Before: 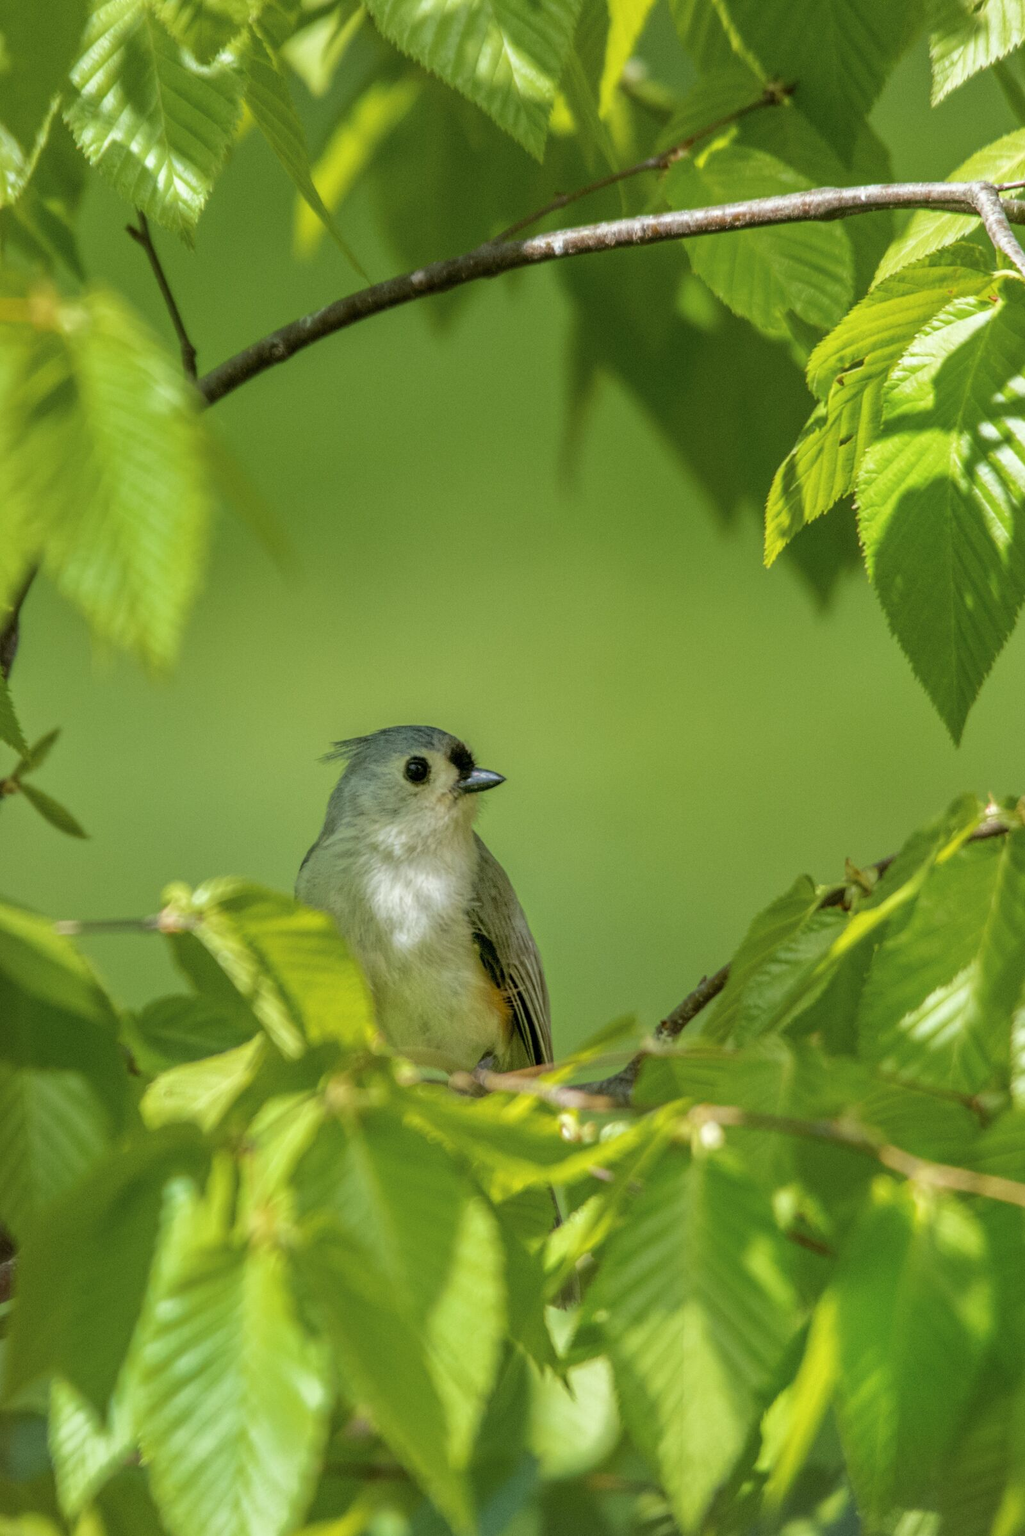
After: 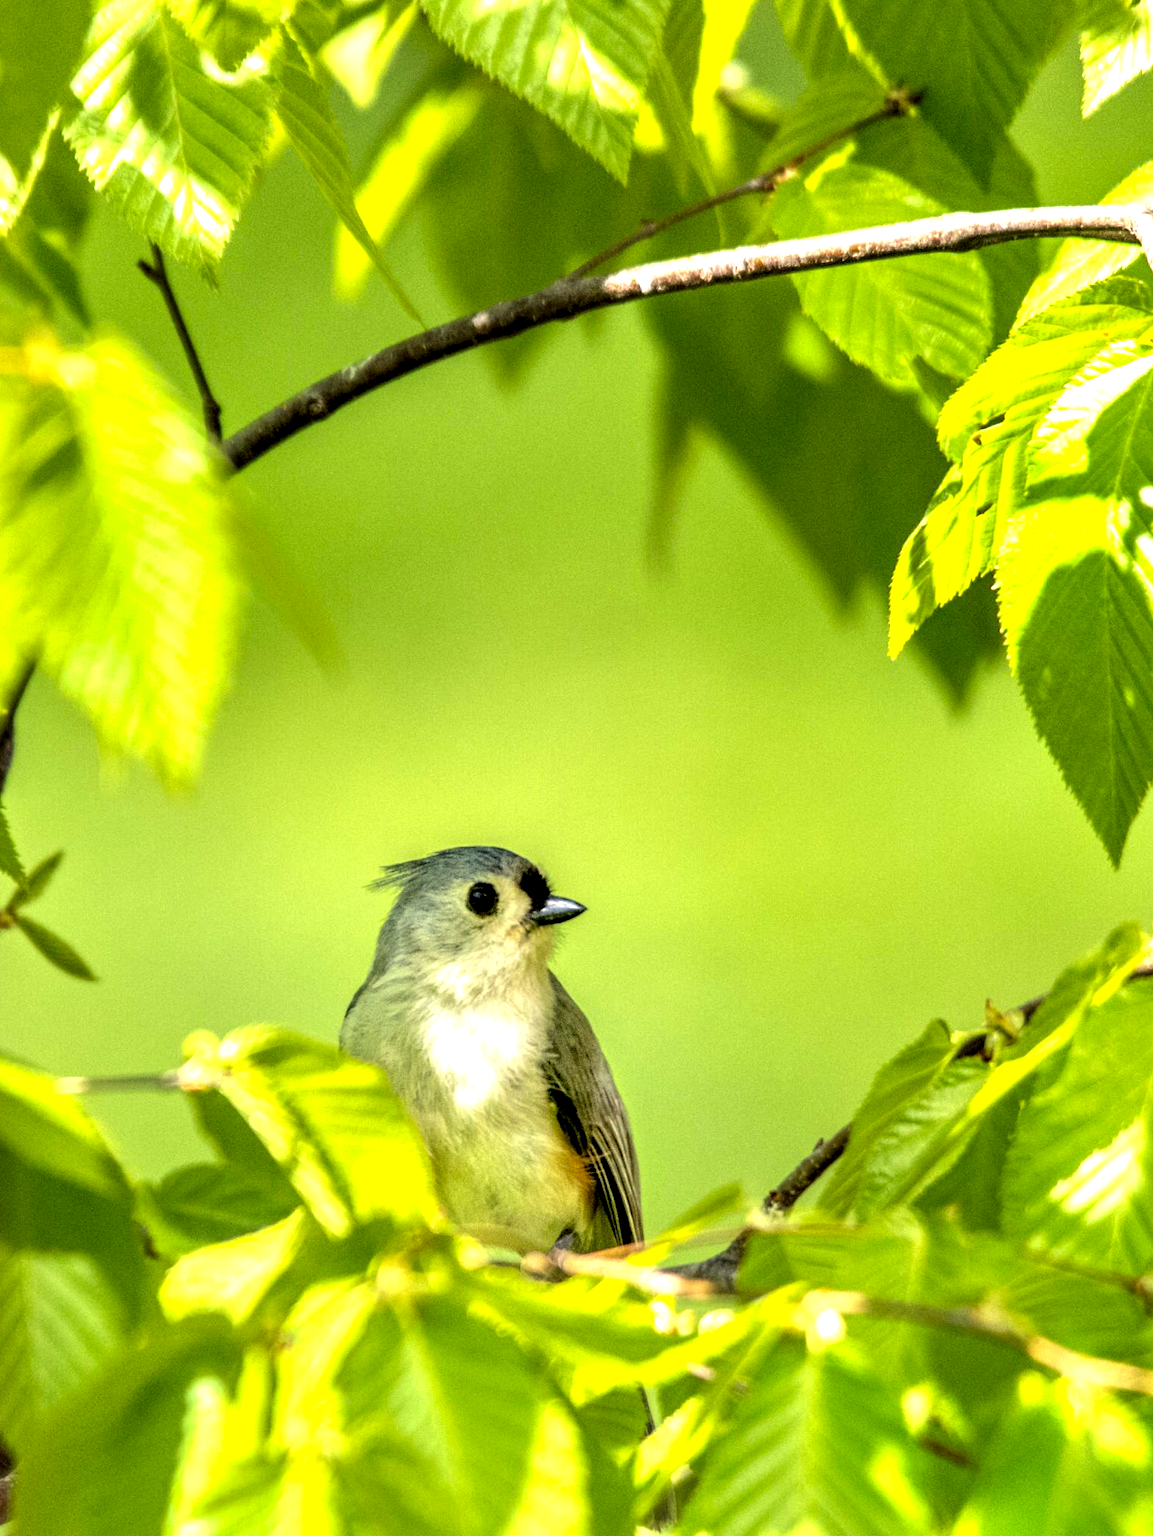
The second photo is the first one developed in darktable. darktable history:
crop and rotate: angle 0.26°, left 0.303%, right 3.127%, bottom 14.203%
contrast equalizer: octaves 7, y [[0.6 ×6], [0.55 ×6], [0 ×6], [0 ×6], [0 ×6]]
exposure: exposure 1.157 EV, compensate highlight preservation false
color correction: highlights a* 1.48, highlights b* 17.26
